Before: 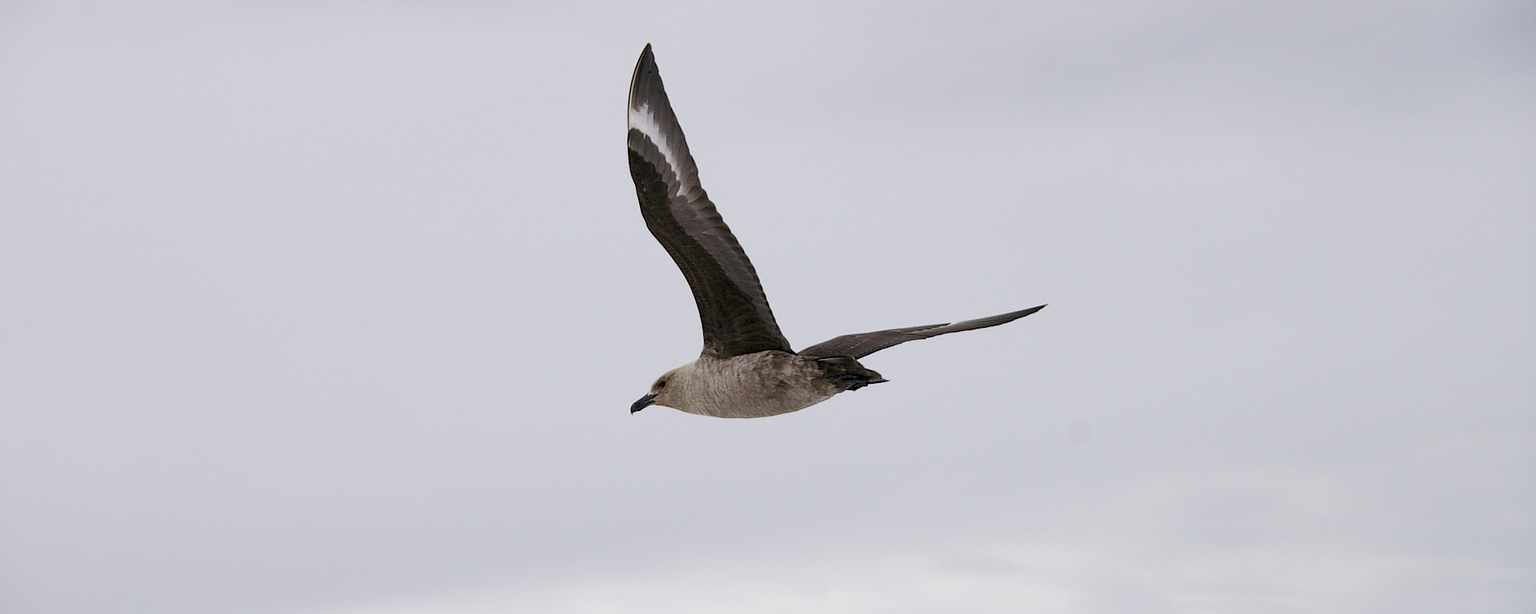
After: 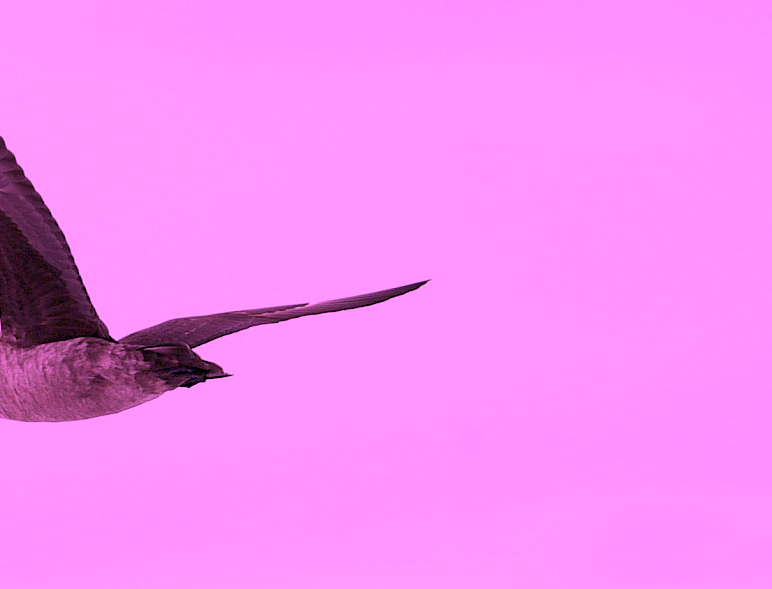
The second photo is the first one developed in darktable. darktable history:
color calibration: illuminant custom, x 0.261, y 0.52, temperature 7051.42 K
crop: left 45.79%, top 13.279%, right 13.994%, bottom 9.973%
